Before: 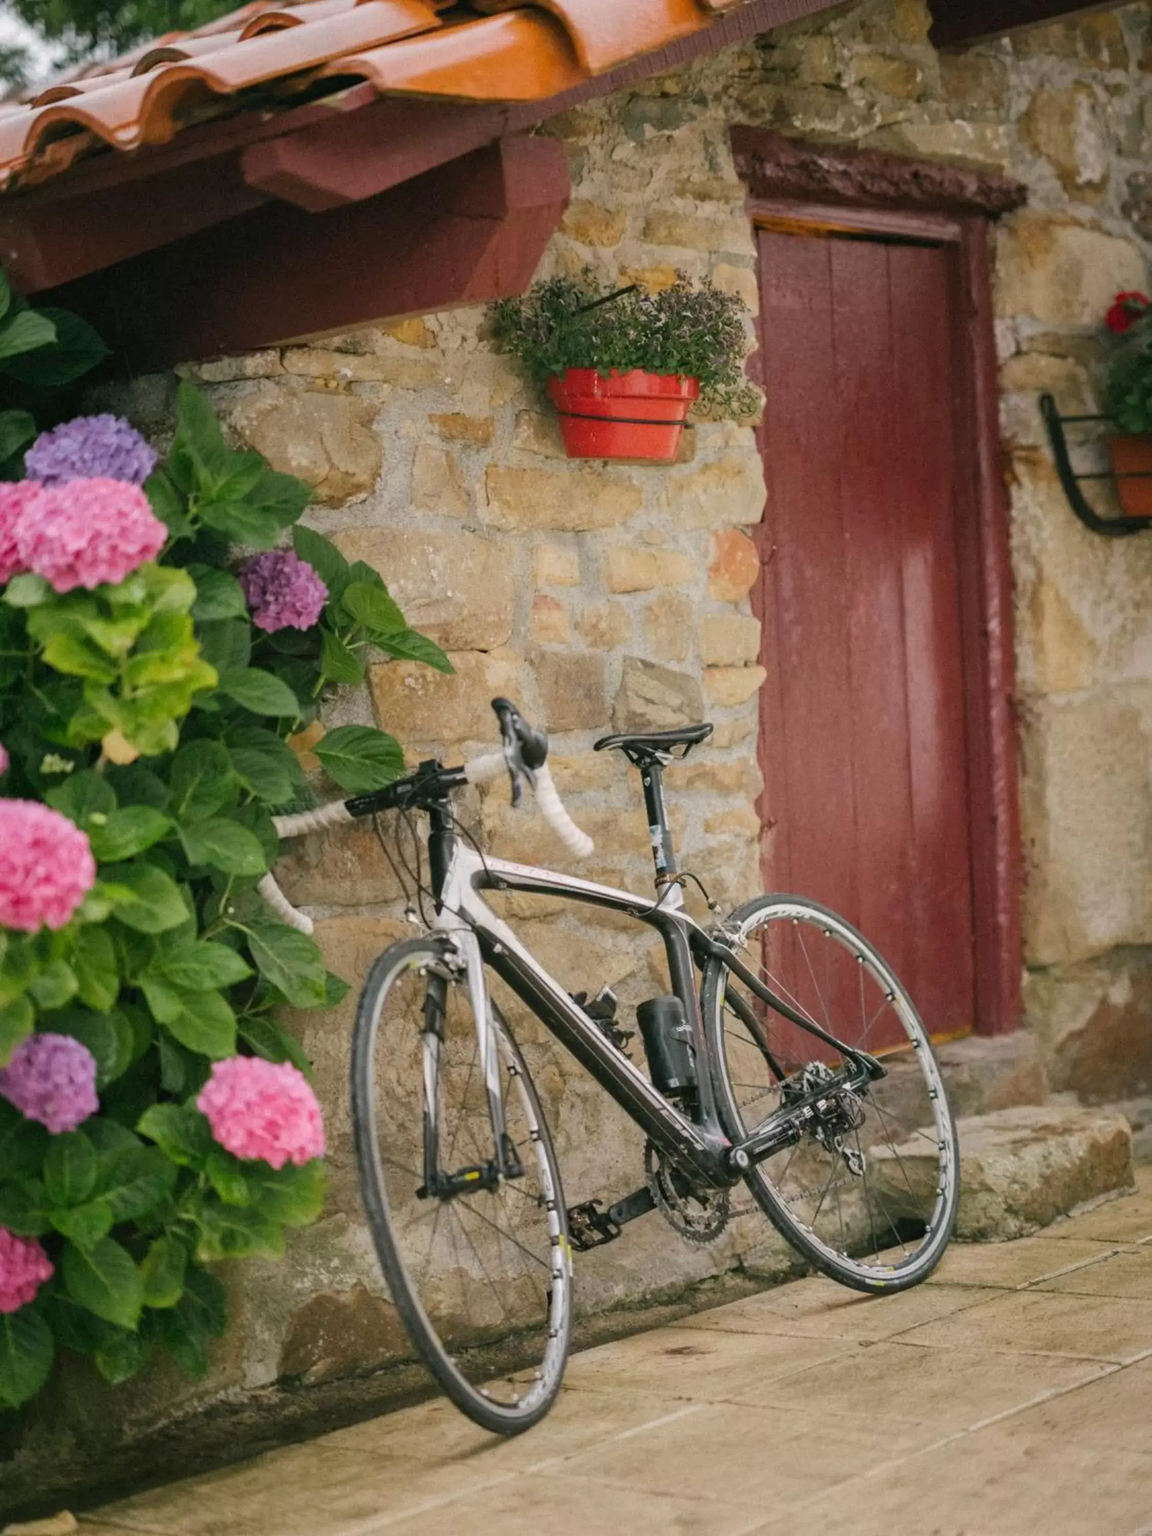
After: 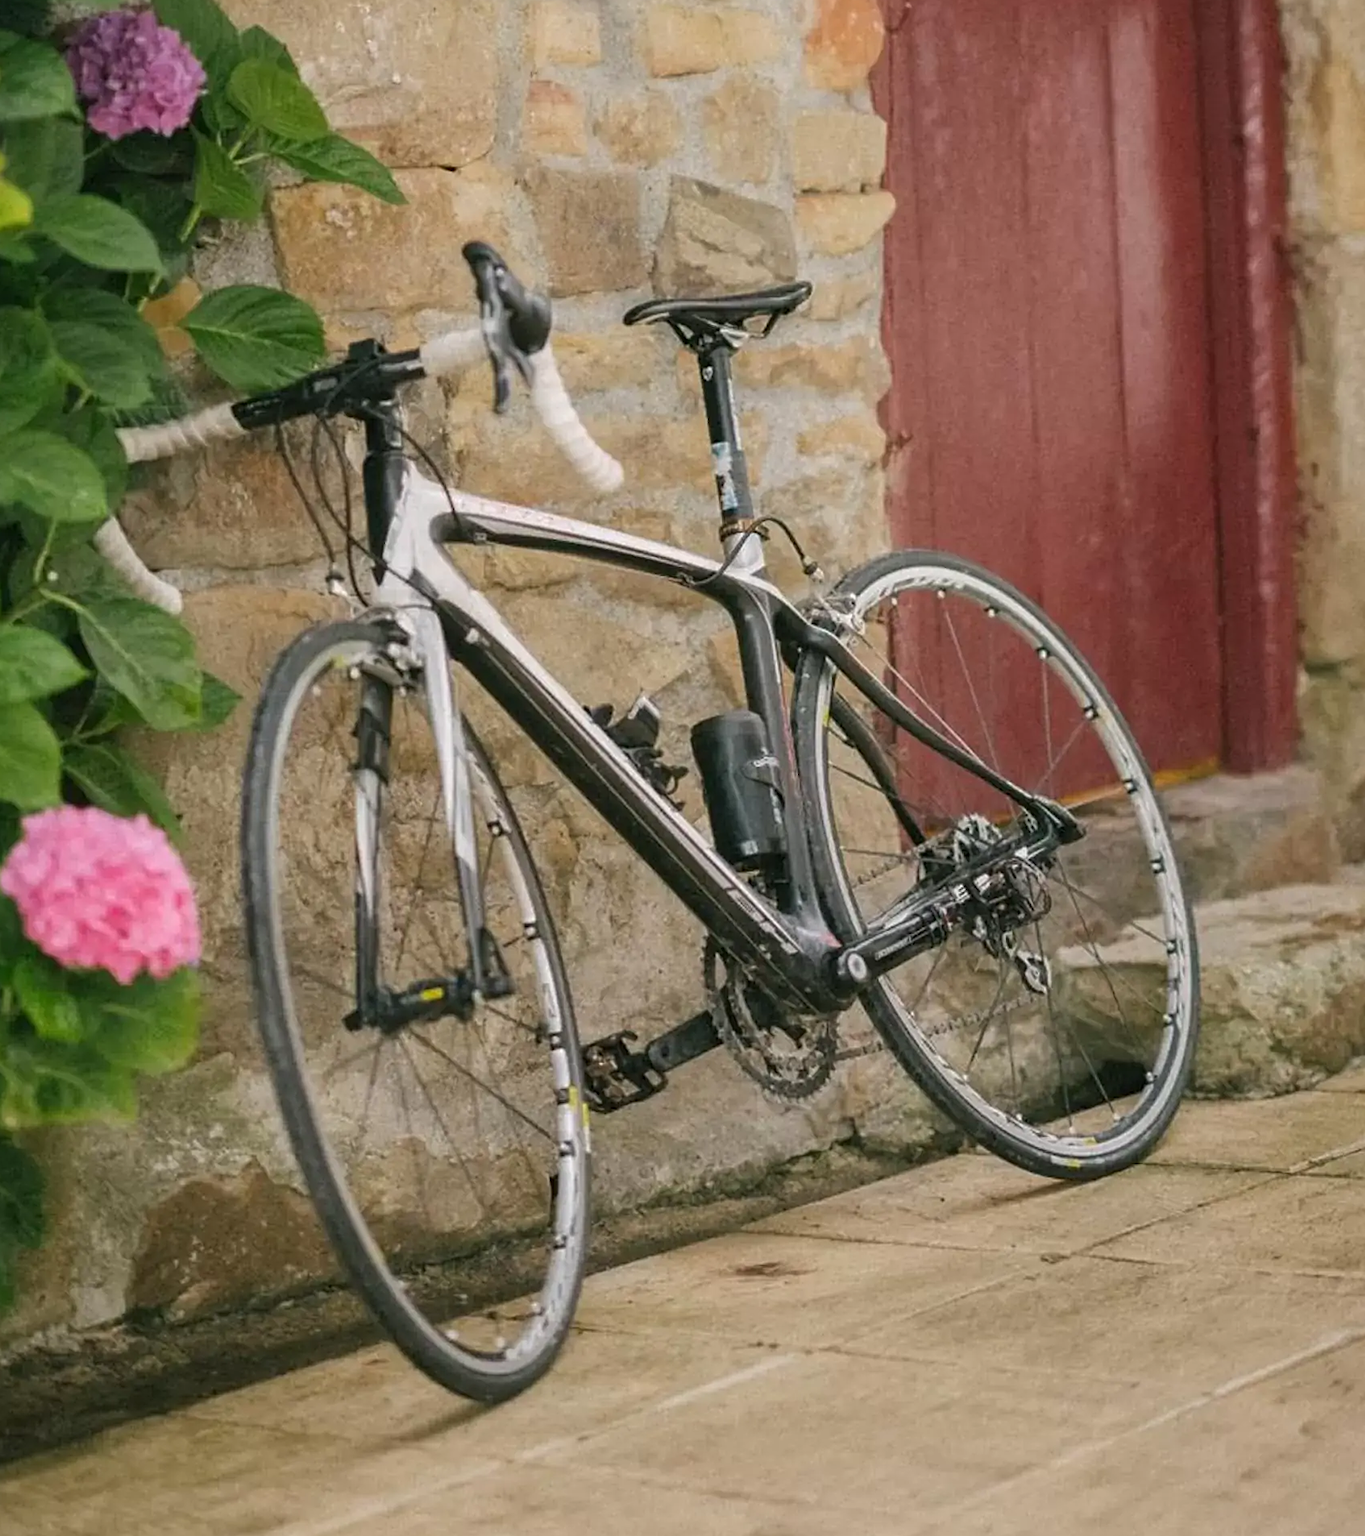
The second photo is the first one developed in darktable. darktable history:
sharpen: on, module defaults
crop and rotate: left 17.173%, top 35.463%, right 7.51%, bottom 0.99%
